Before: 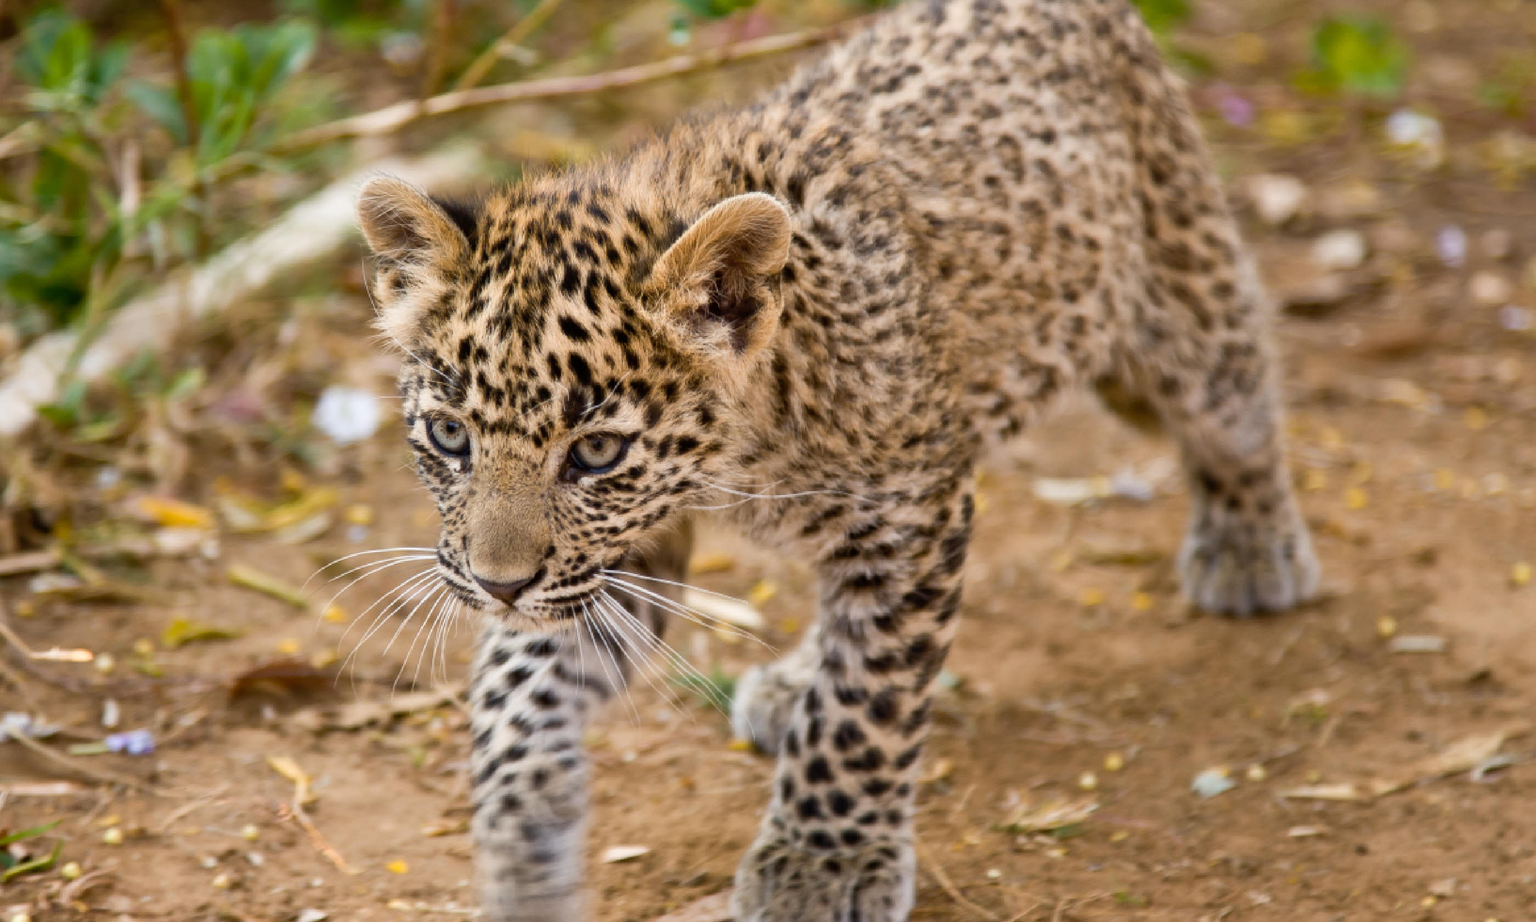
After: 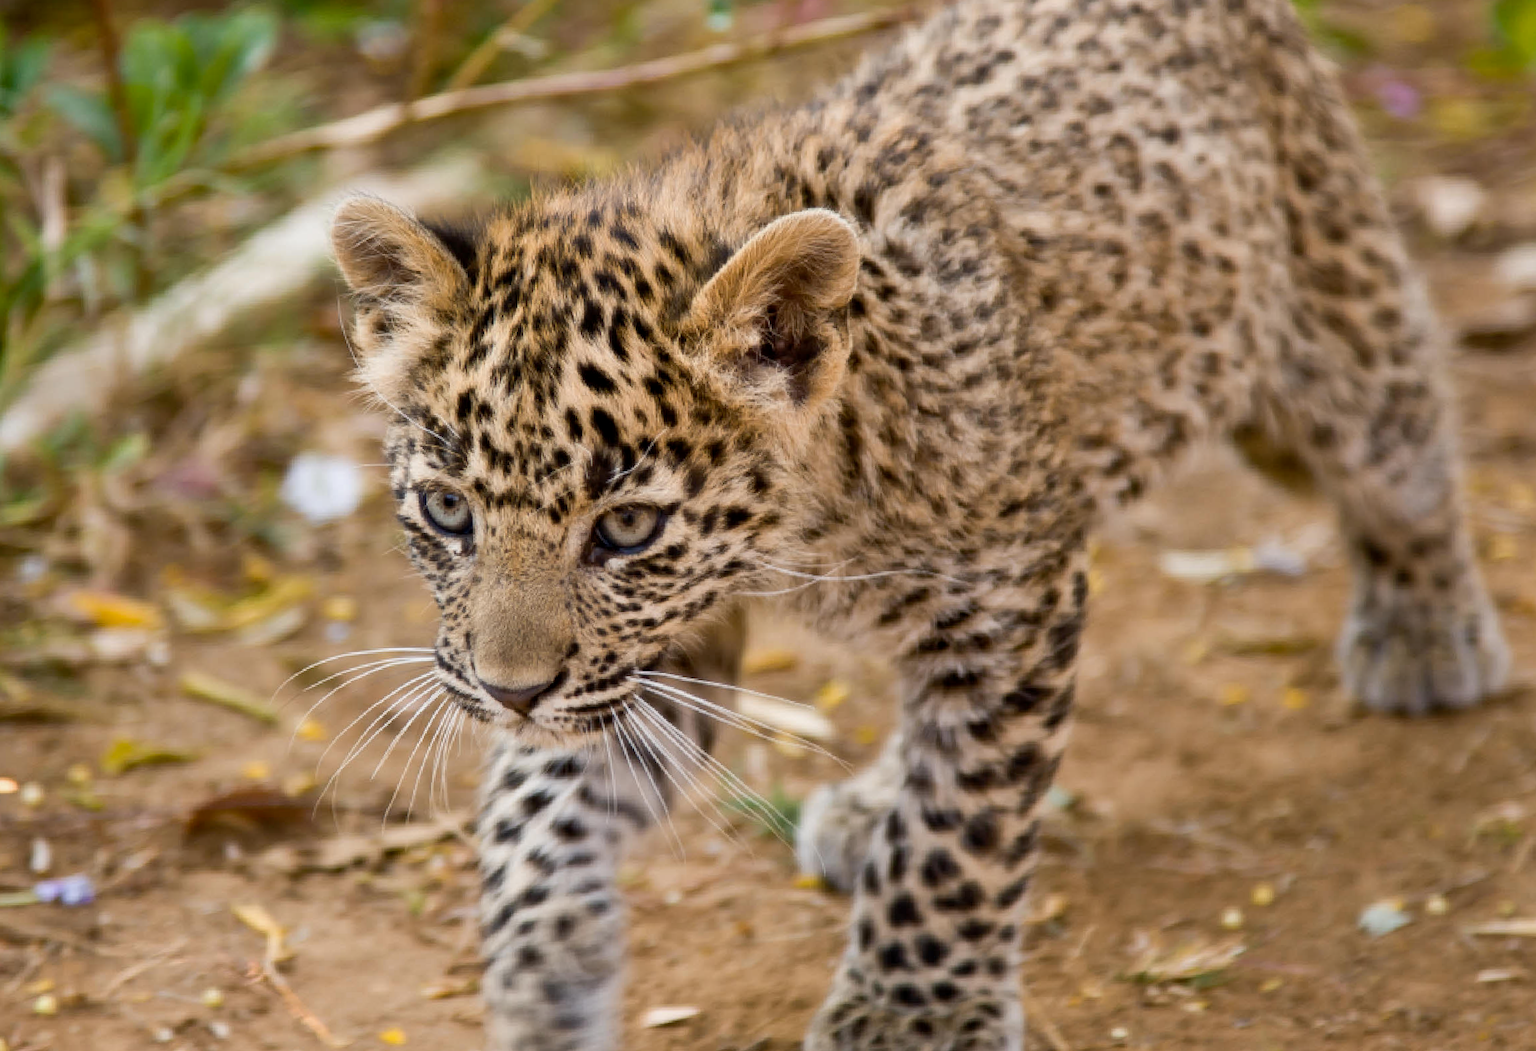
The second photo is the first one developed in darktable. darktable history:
color correction: highlights b* -0.056
exposure: black level correction 0.002, exposure -0.101 EV, compensate highlight preservation false
crop and rotate: angle 0.937°, left 4.14%, top 1.069%, right 11.526%, bottom 2.659%
